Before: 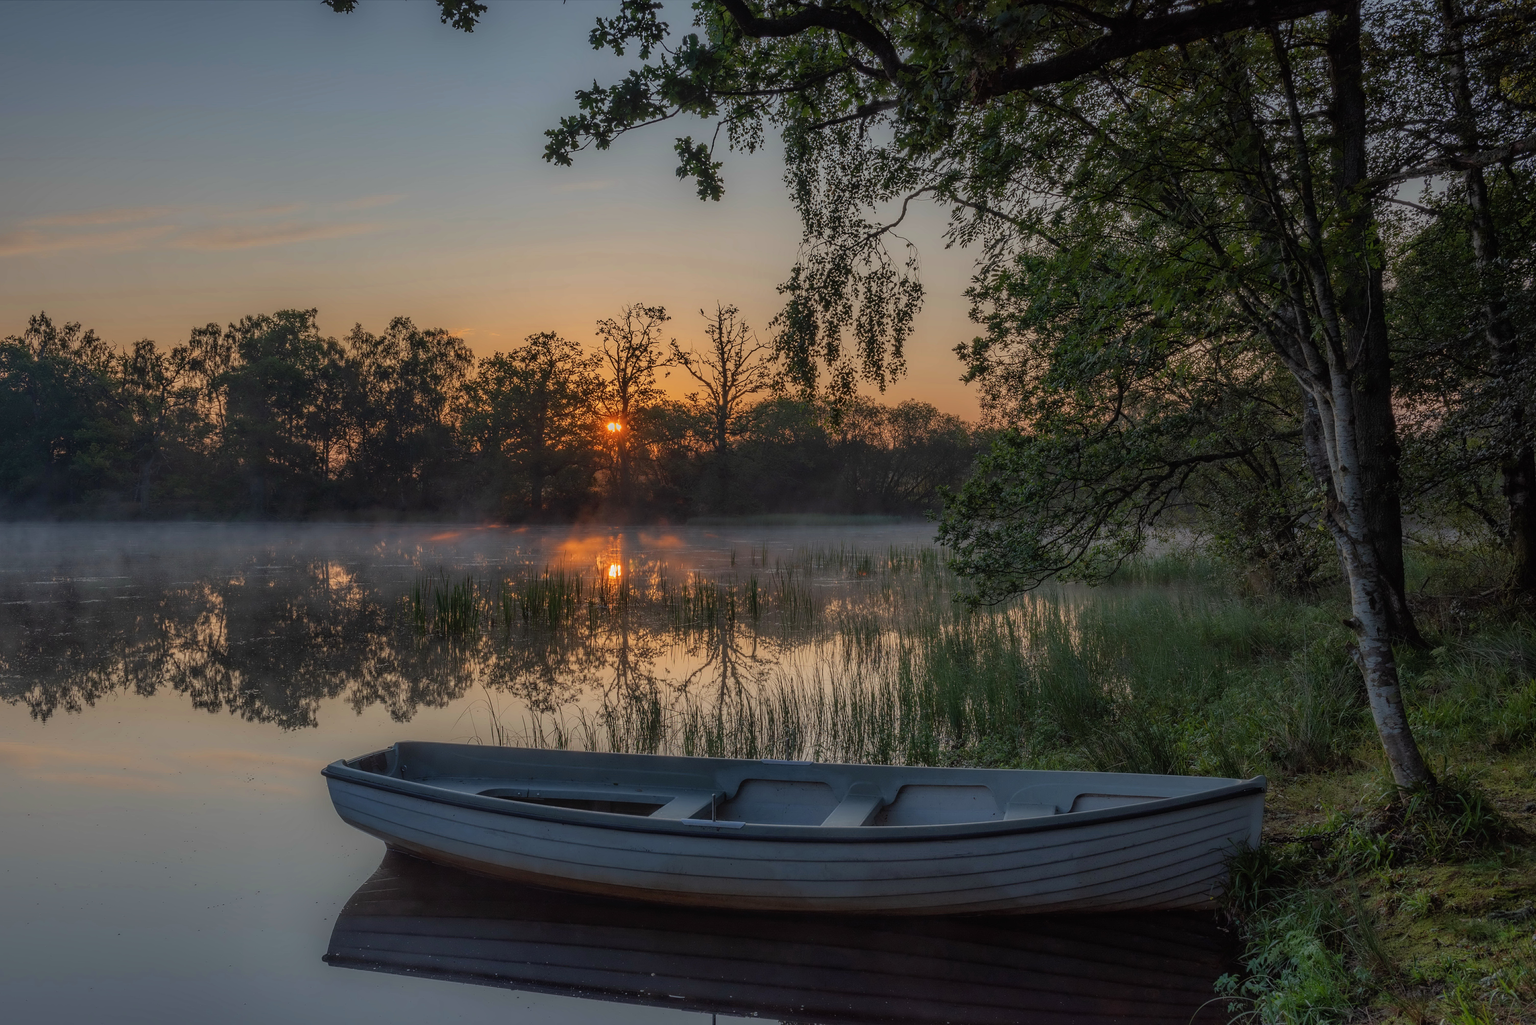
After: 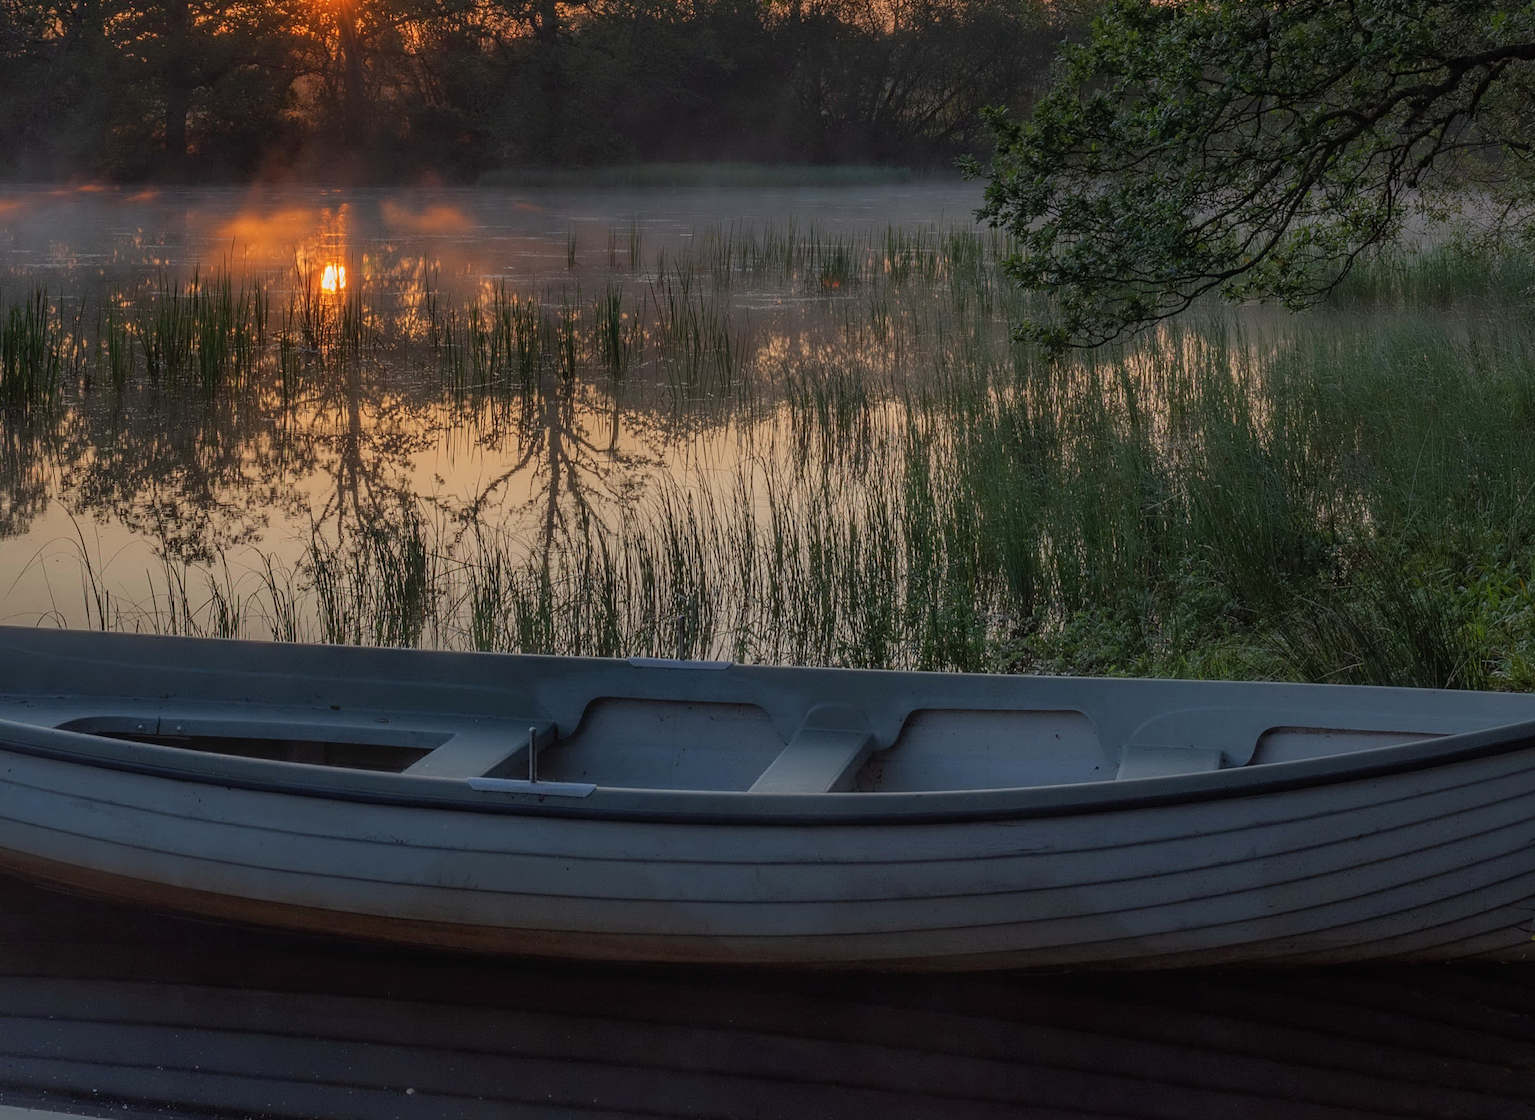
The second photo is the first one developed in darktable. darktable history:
crop: left 29.261%, top 42.253%, right 21.055%, bottom 3.477%
